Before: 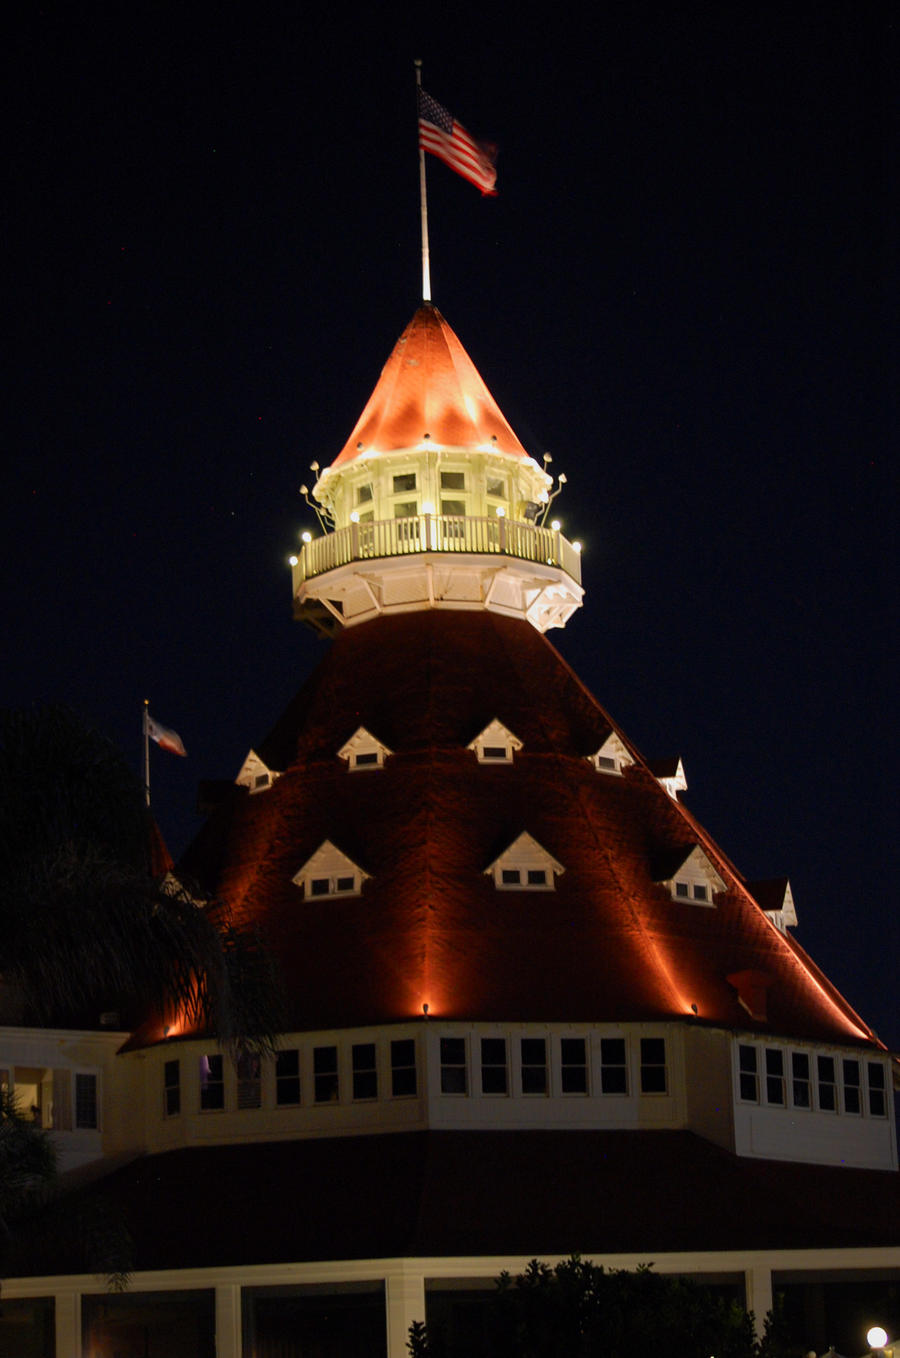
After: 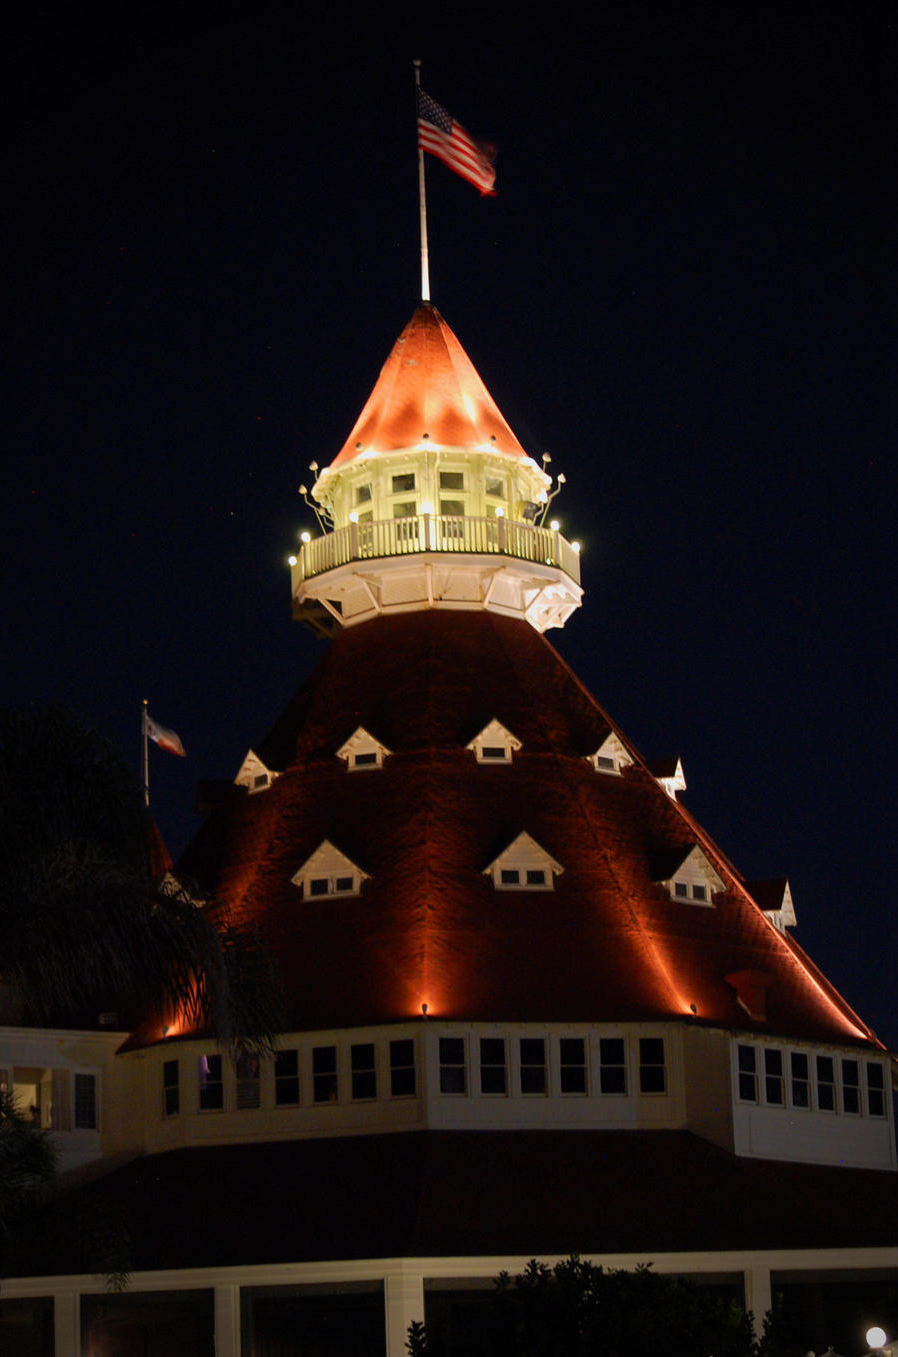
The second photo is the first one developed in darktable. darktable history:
vignetting: on, module defaults
crop and rotate: left 0.126%
